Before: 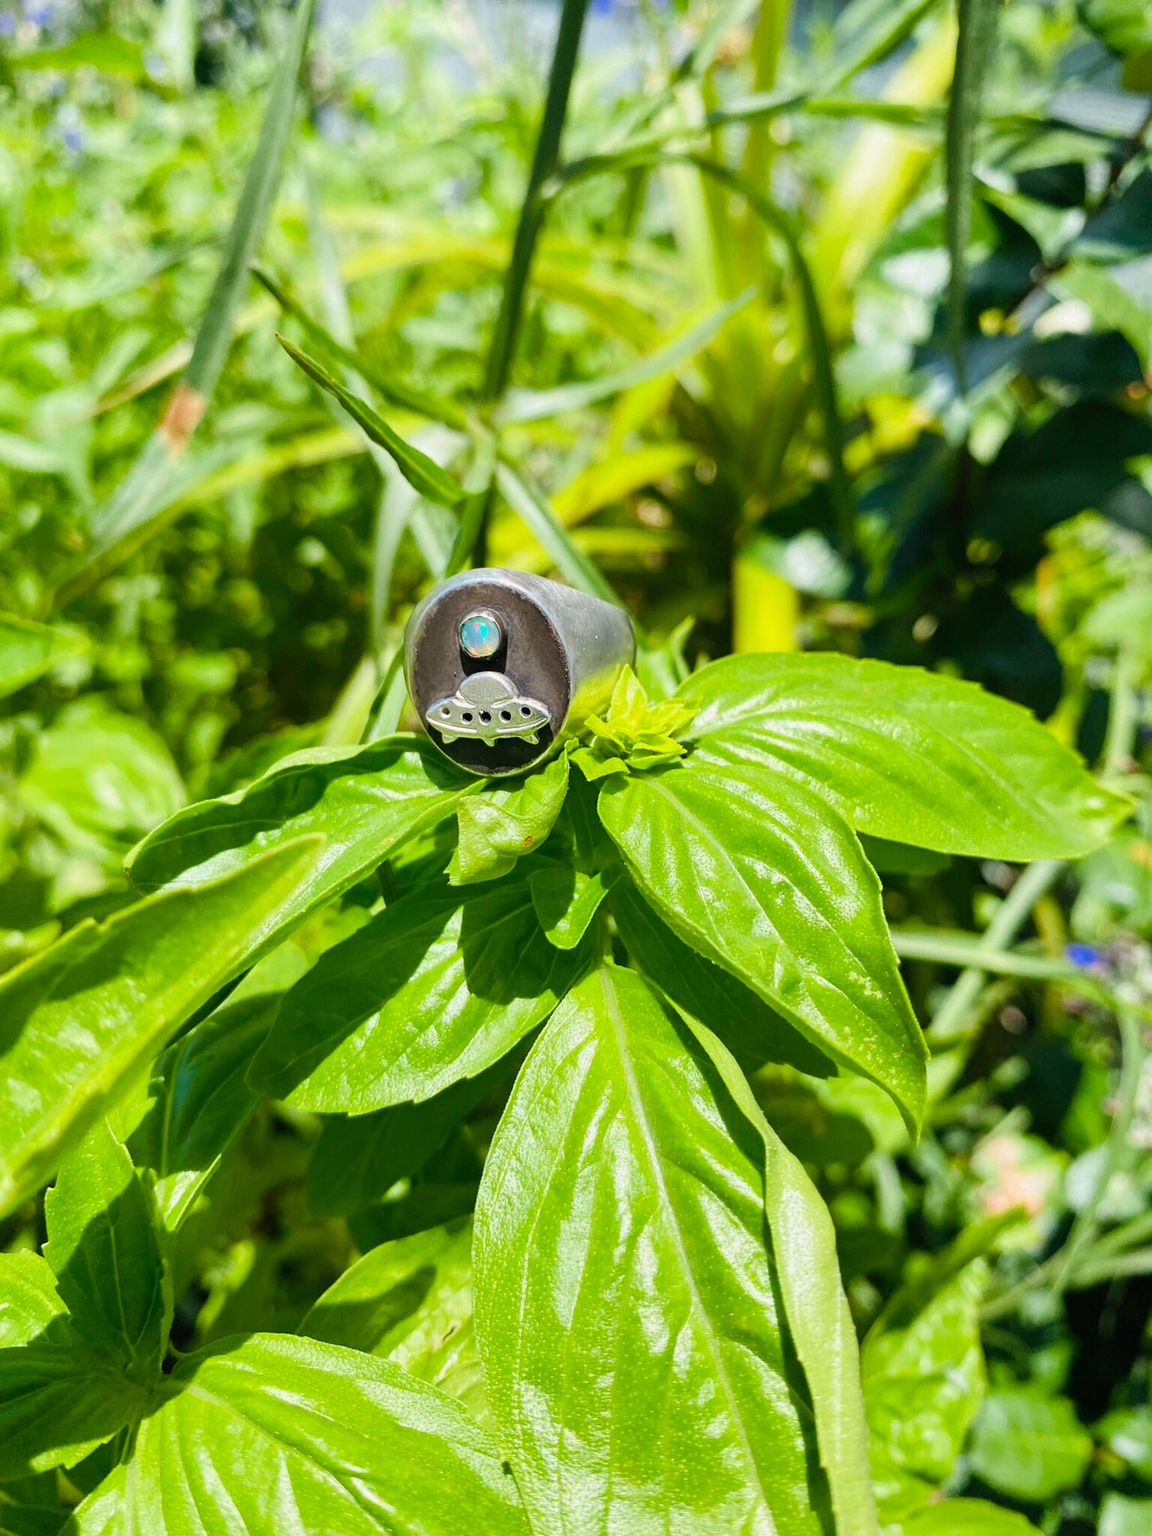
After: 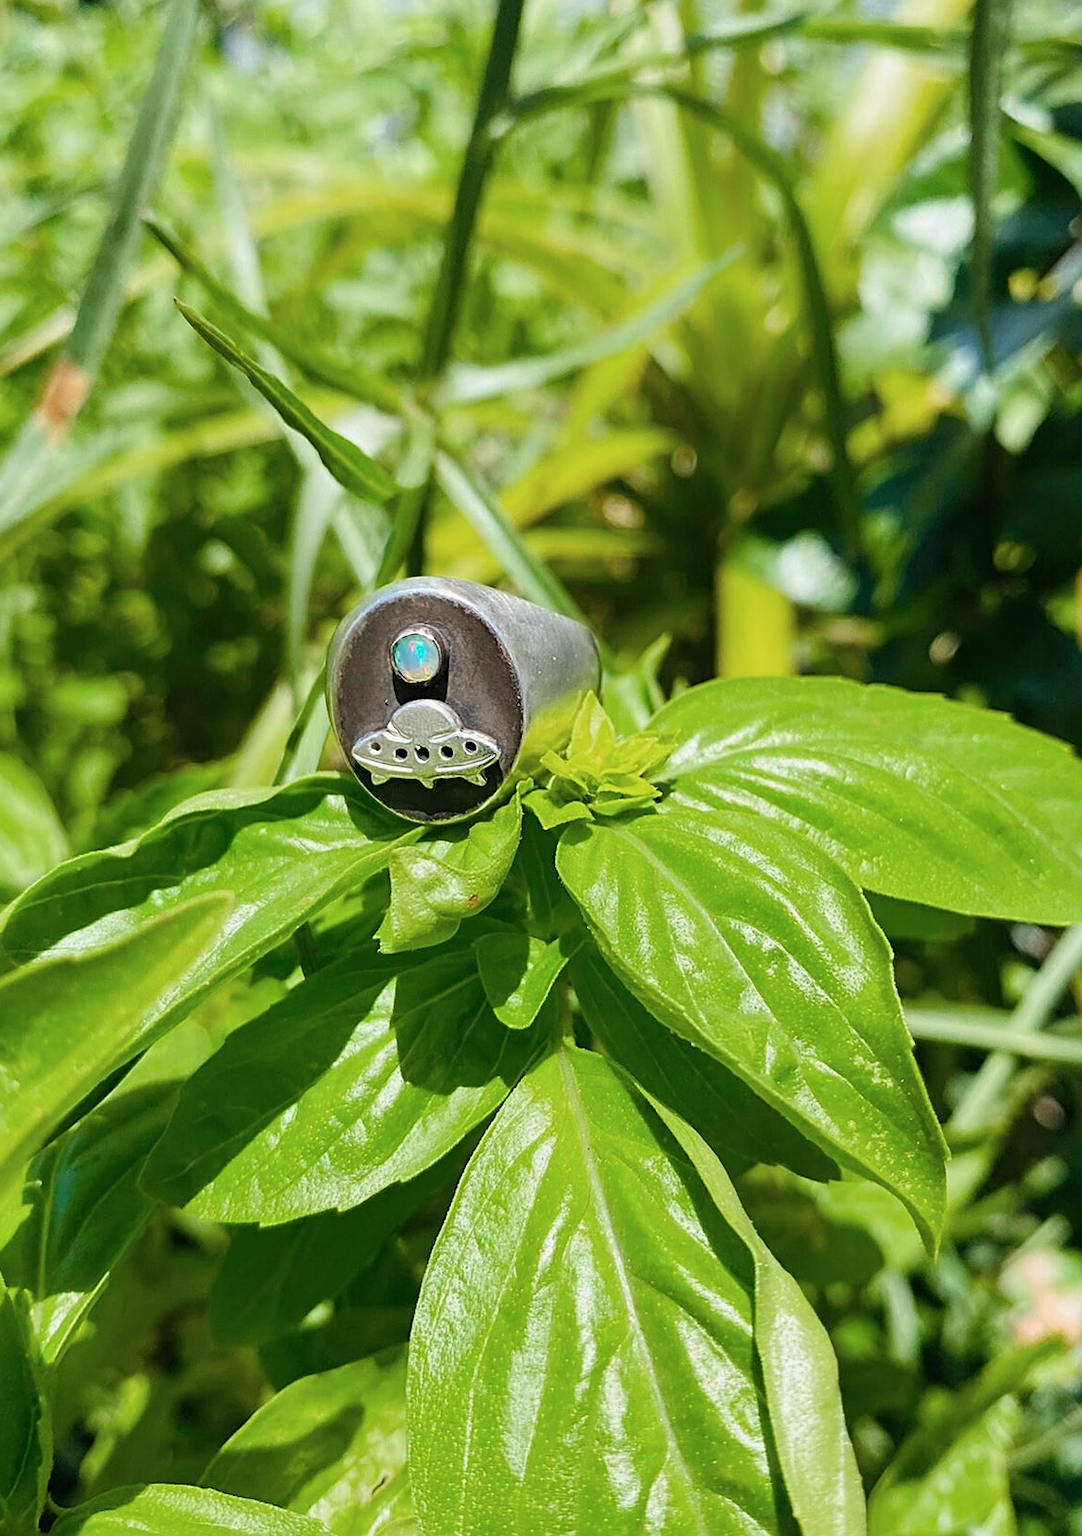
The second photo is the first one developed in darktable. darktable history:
crop: left 11.225%, top 5.381%, right 9.565%, bottom 10.314%
sharpen: on, module defaults
color zones: curves: ch0 [(0, 0.5) (0.143, 0.5) (0.286, 0.456) (0.429, 0.5) (0.571, 0.5) (0.714, 0.5) (0.857, 0.5) (1, 0.5)]; ch1 [(0, 0.5) (0.143, 0.5) (0.286, 0.422) (0.429, 0.5) (0.571, 0.5) (0.714, 0.5) (0.857, 0.5) (1, 0.5)]
